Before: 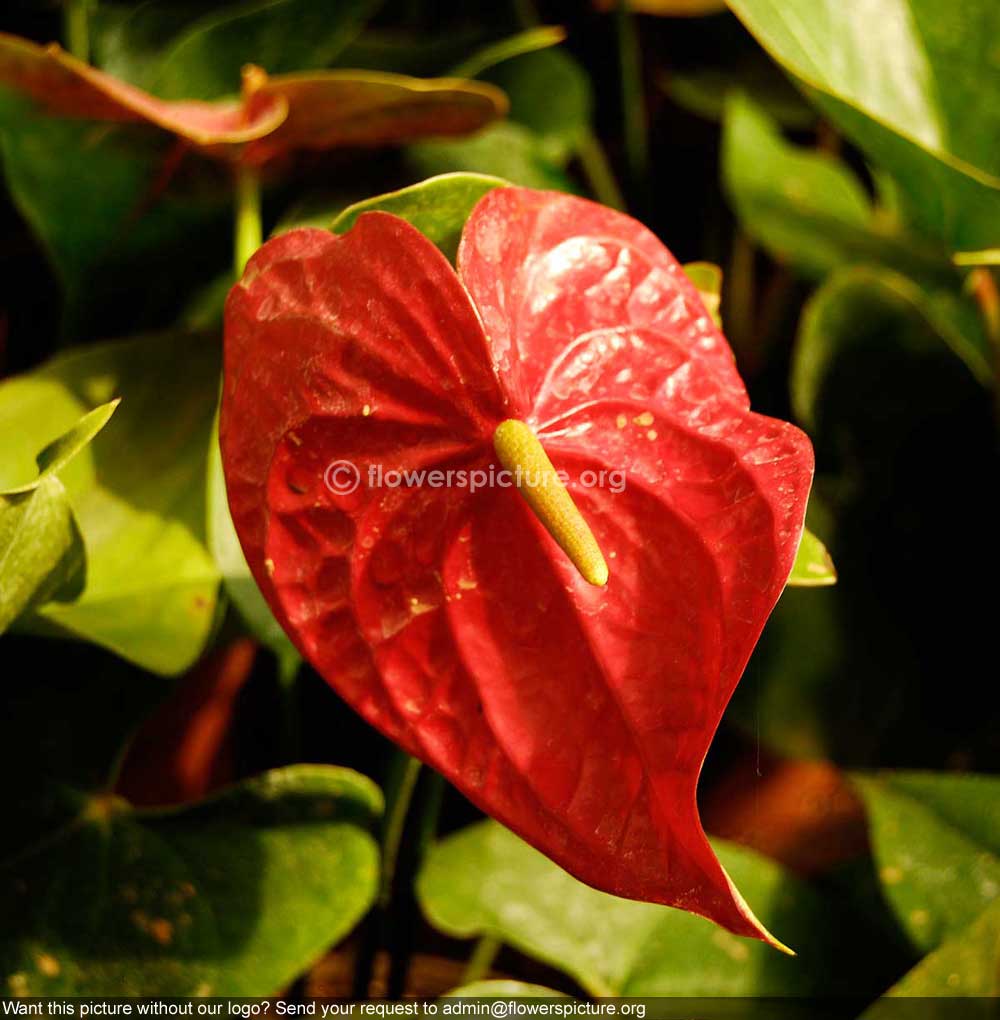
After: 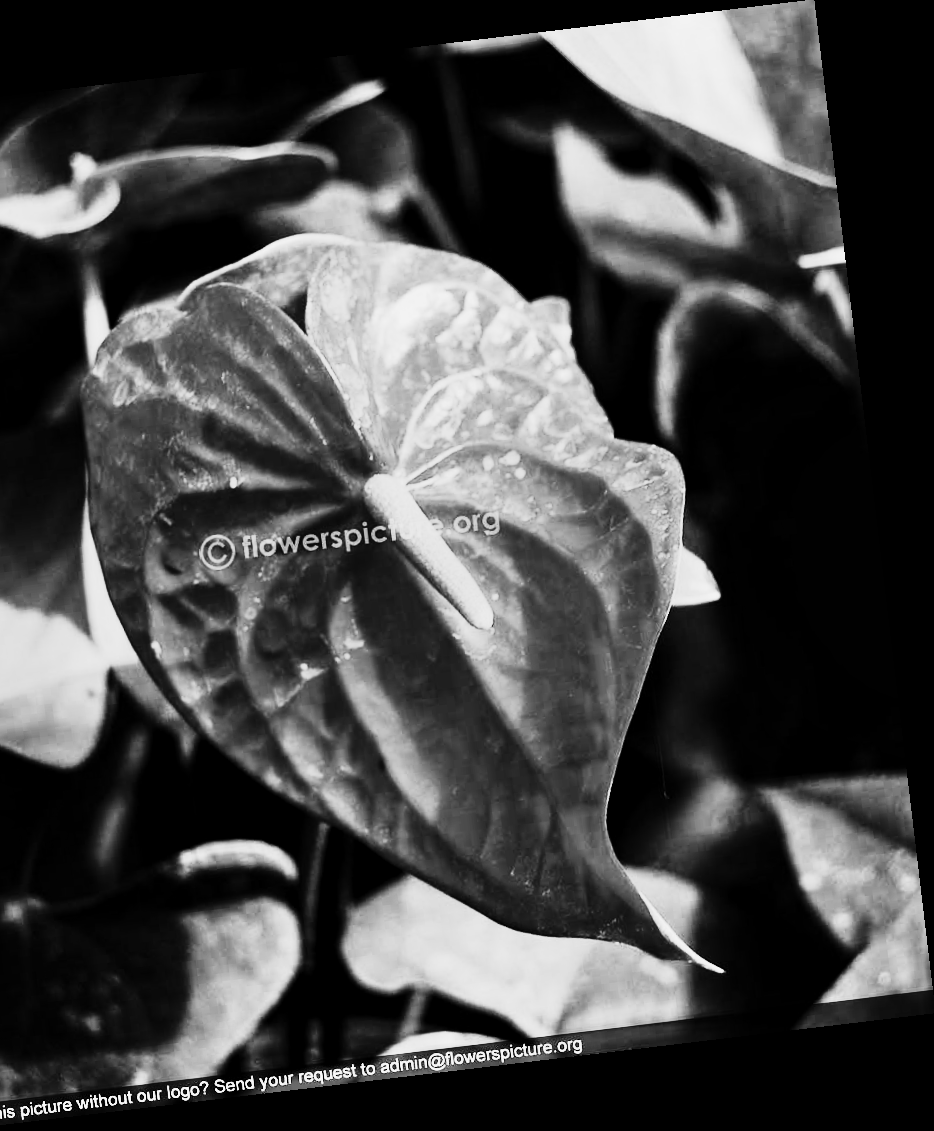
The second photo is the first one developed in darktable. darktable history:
rotate and perspective: rotation -6.83°, automatic cropping off
shadows and highlights: shadows 35, highlights -35, soften with gaussian
monochrome: on, module defaults
contrast brightness saturation: contrast 0.4, brightness 0.1, saturation 0.21
contrast equalizer: y [[0.535, 0.543, 0.548, 0.548, 0.542, 0.532], [0.5 ×6], [0.5 ×6], [0 ×6], [0 ×6]]
crop: left 16.145%
tone curve: curves: ch0 [(0, 0) (0.128, 0.068) (0.292, 0.274) (0.46, 0.482) (0.653, 0.717) (0.819, 0.869) (0.998, 0.969)]; ch1 [(0, 0) (0.384, 0.365) (0.463, 0.45) (0.486, 0.486) (0.503, 0.504) (0.517, 0.517) (0.549, 0.572) (0.583, 0.615) (0.672, 0.699) (0.774, 0.817) (1, 1)]; ch2 [(0, 0) (0.374, 0.344) (0.446, 0.443) (0.494, 0.5) (0.527, 0.529) (0.565, 0.591) (0.644, 0.682) (1, 1)], color space Lab, independent channels, preserve colors none
